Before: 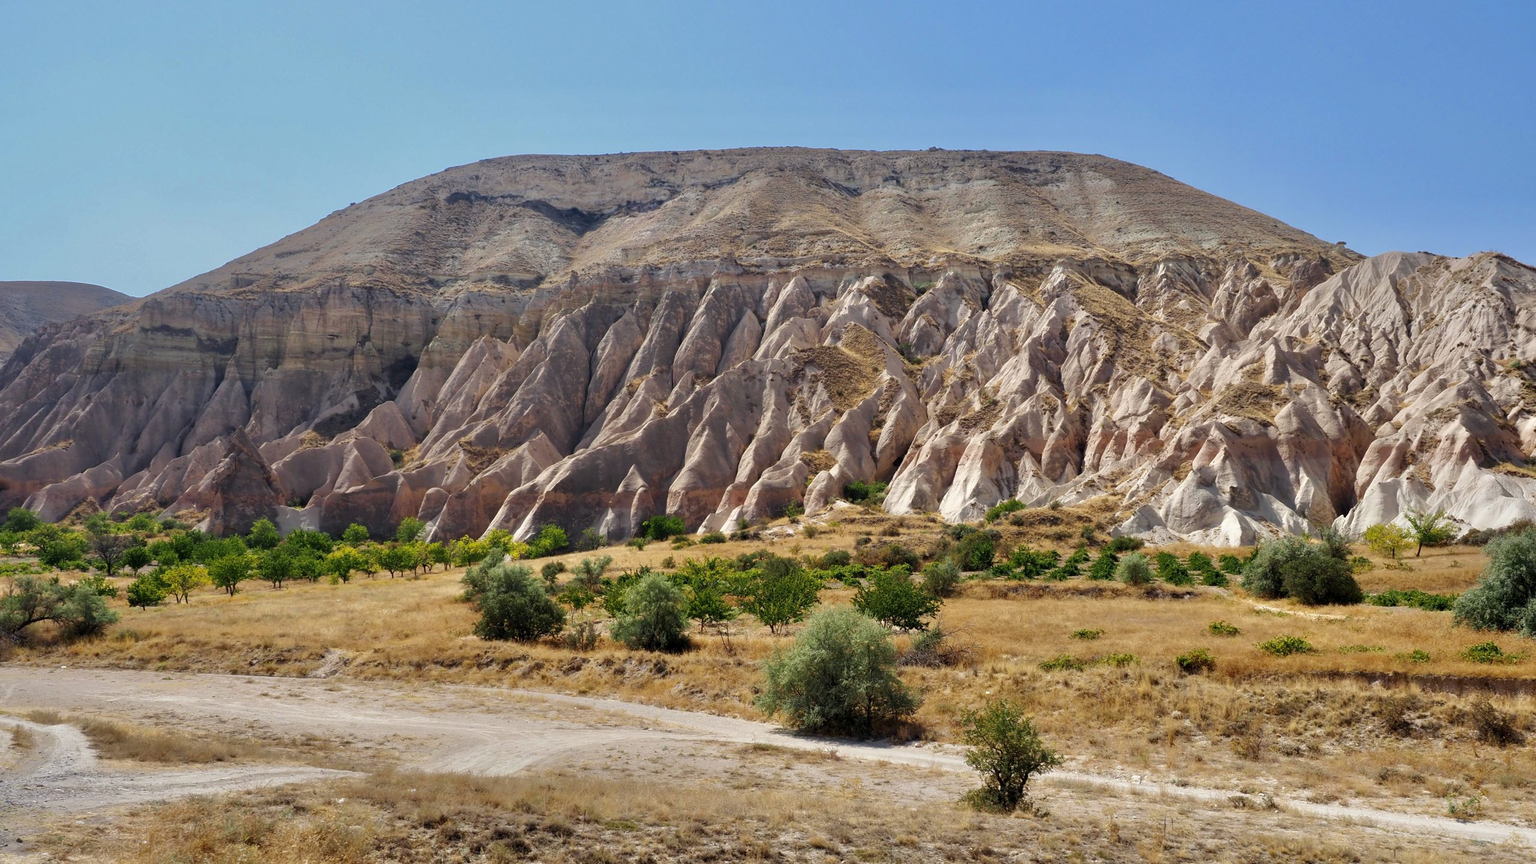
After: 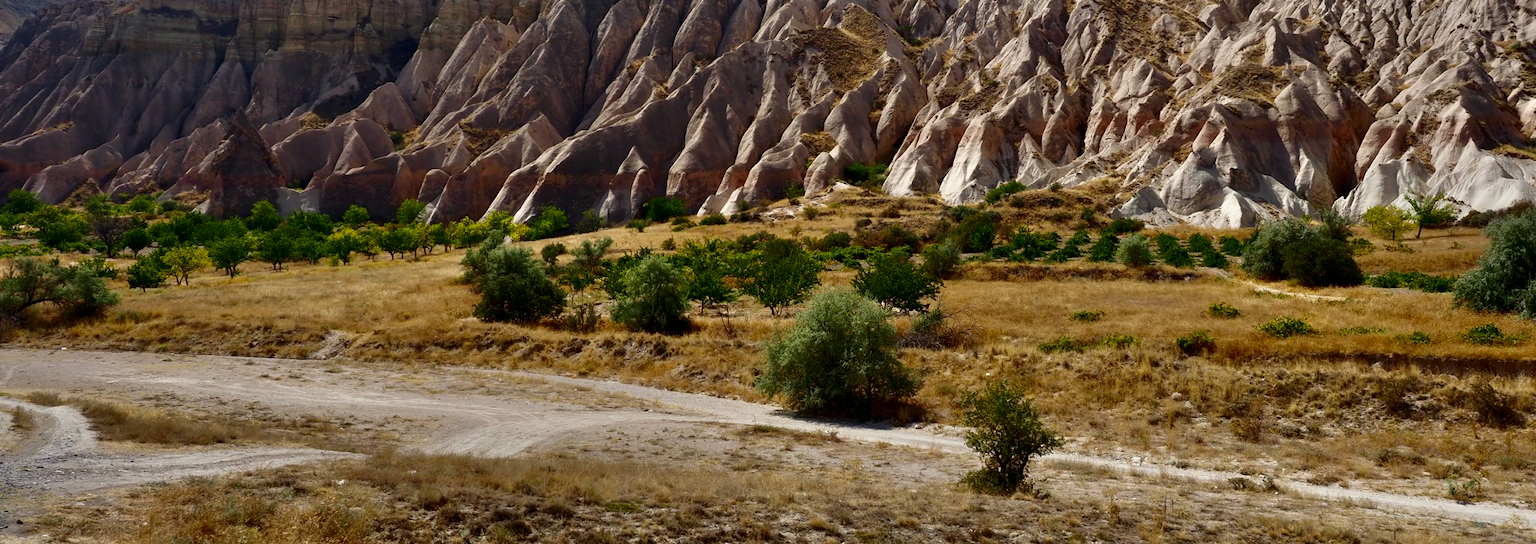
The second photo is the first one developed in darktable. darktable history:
crop and rotate: top 36.944%
contrast brightness saturation: contrast 0.104, brightness -0.269, saturation 0.138
